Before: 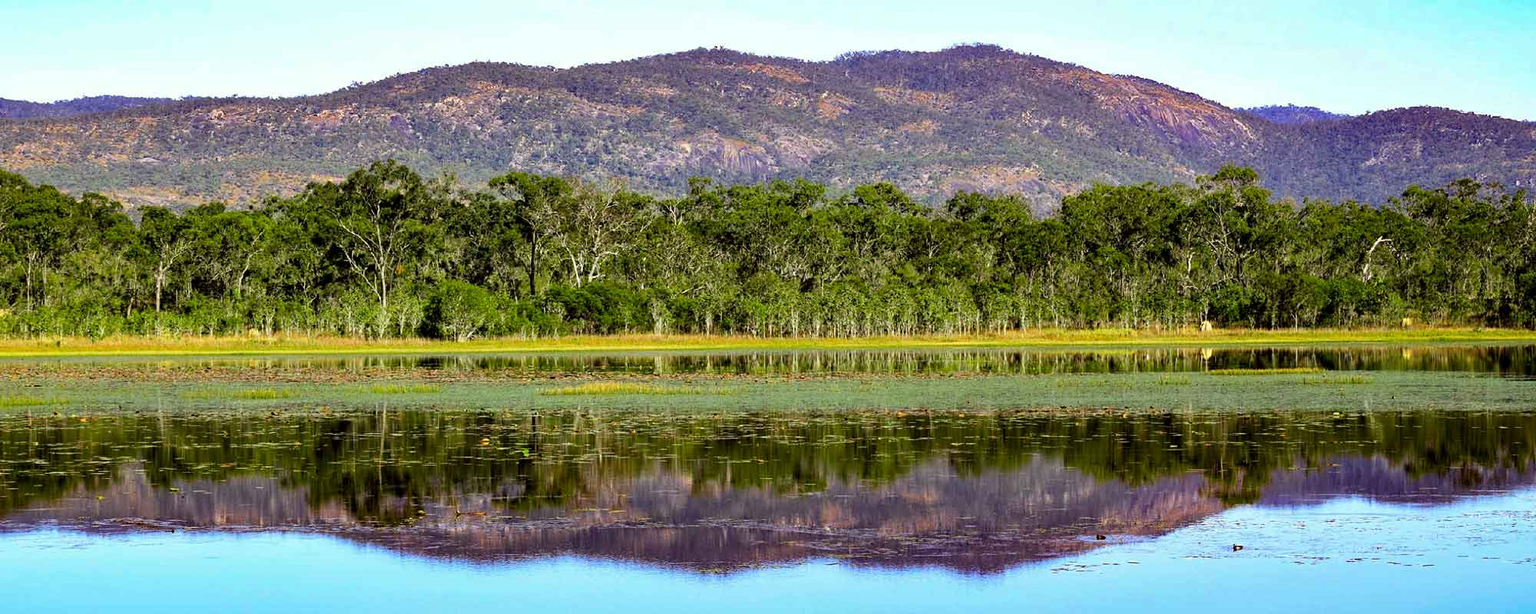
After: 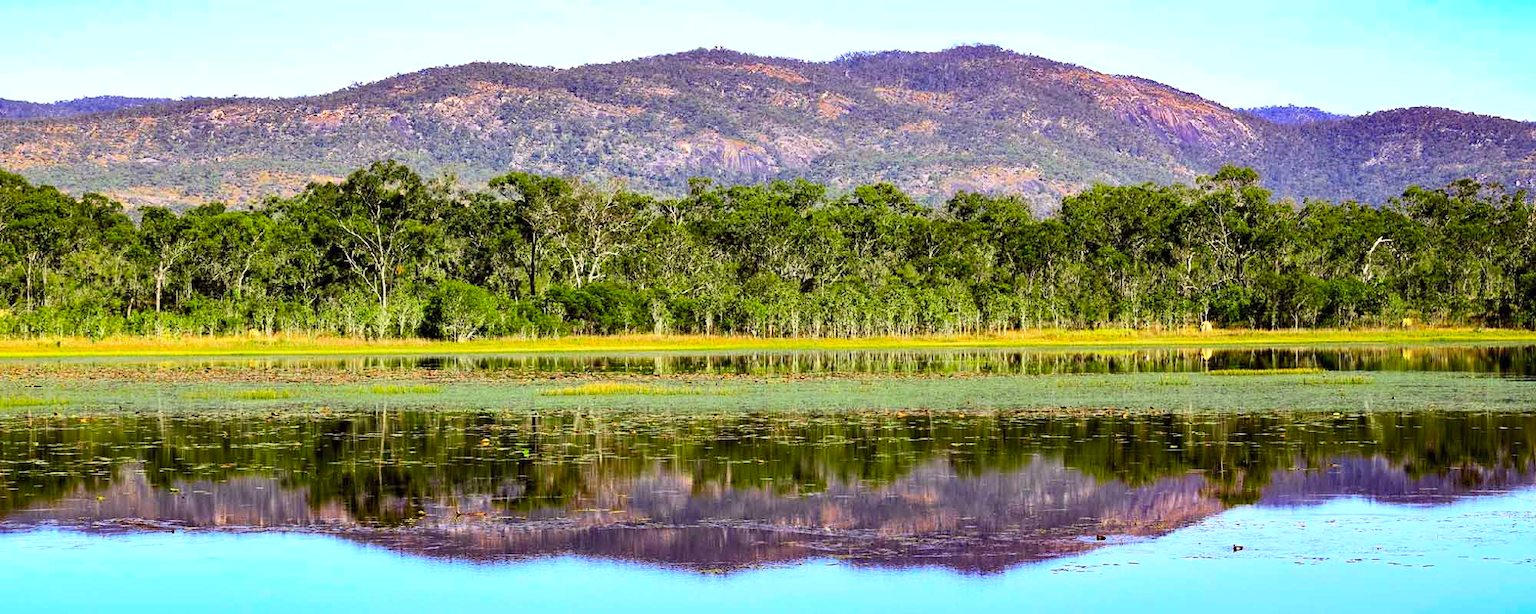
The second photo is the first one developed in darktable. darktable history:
contrast brightness saturation: contrast 0.2, brightness 0.16, saturation 0.22
white balance: red 1.004, blue 1.024
